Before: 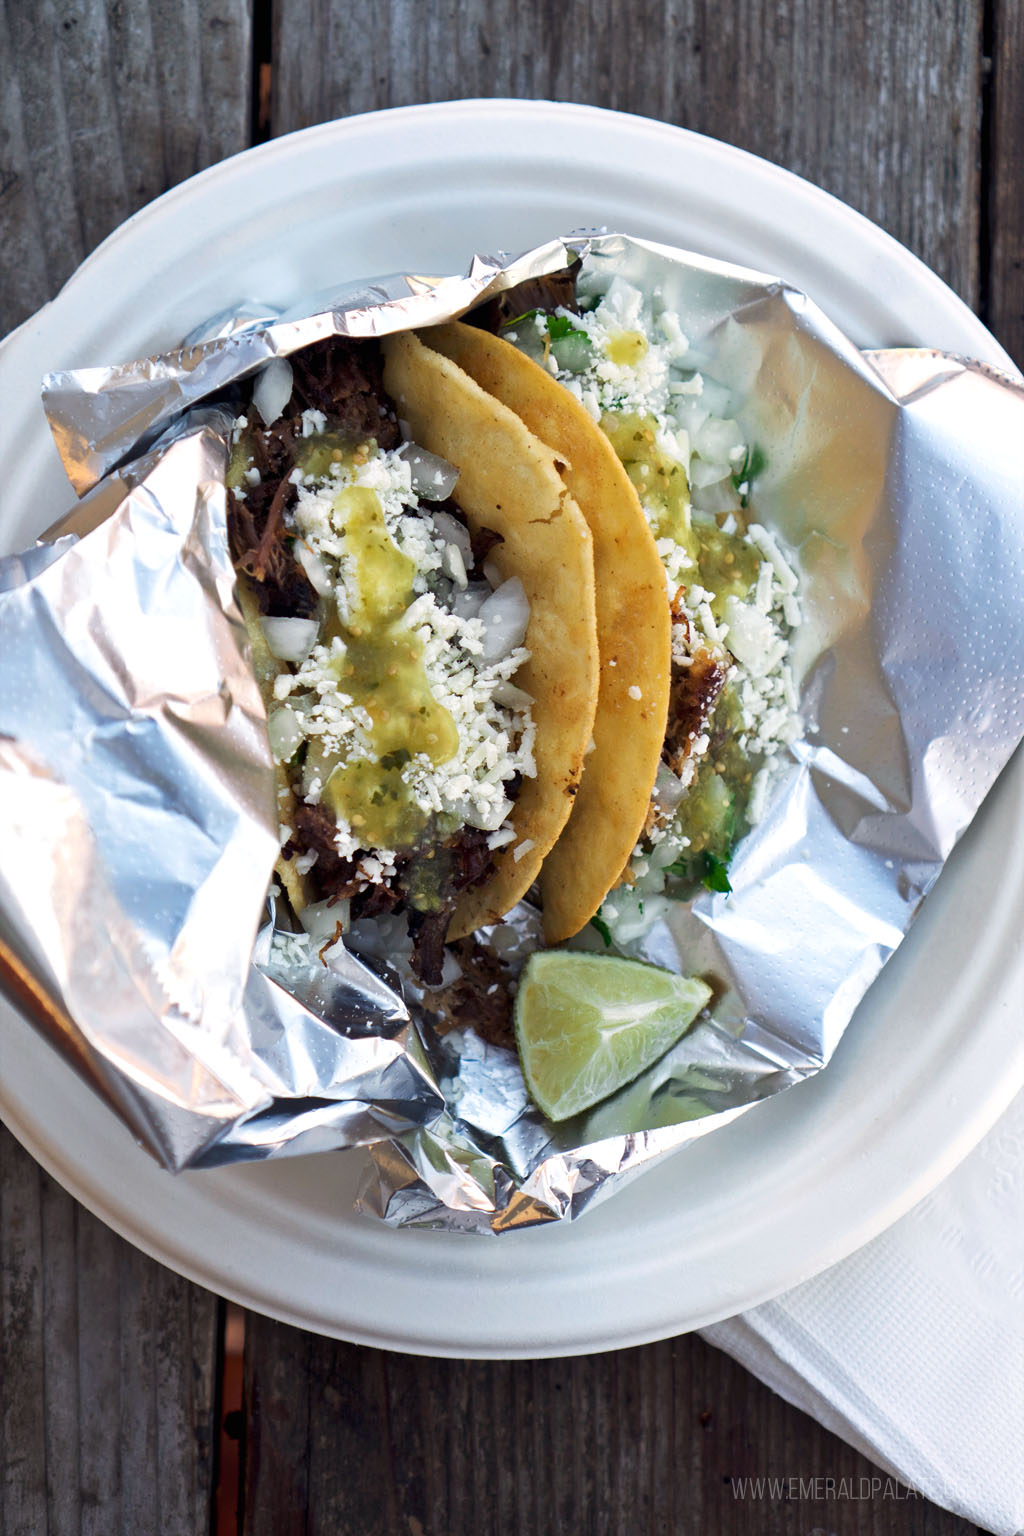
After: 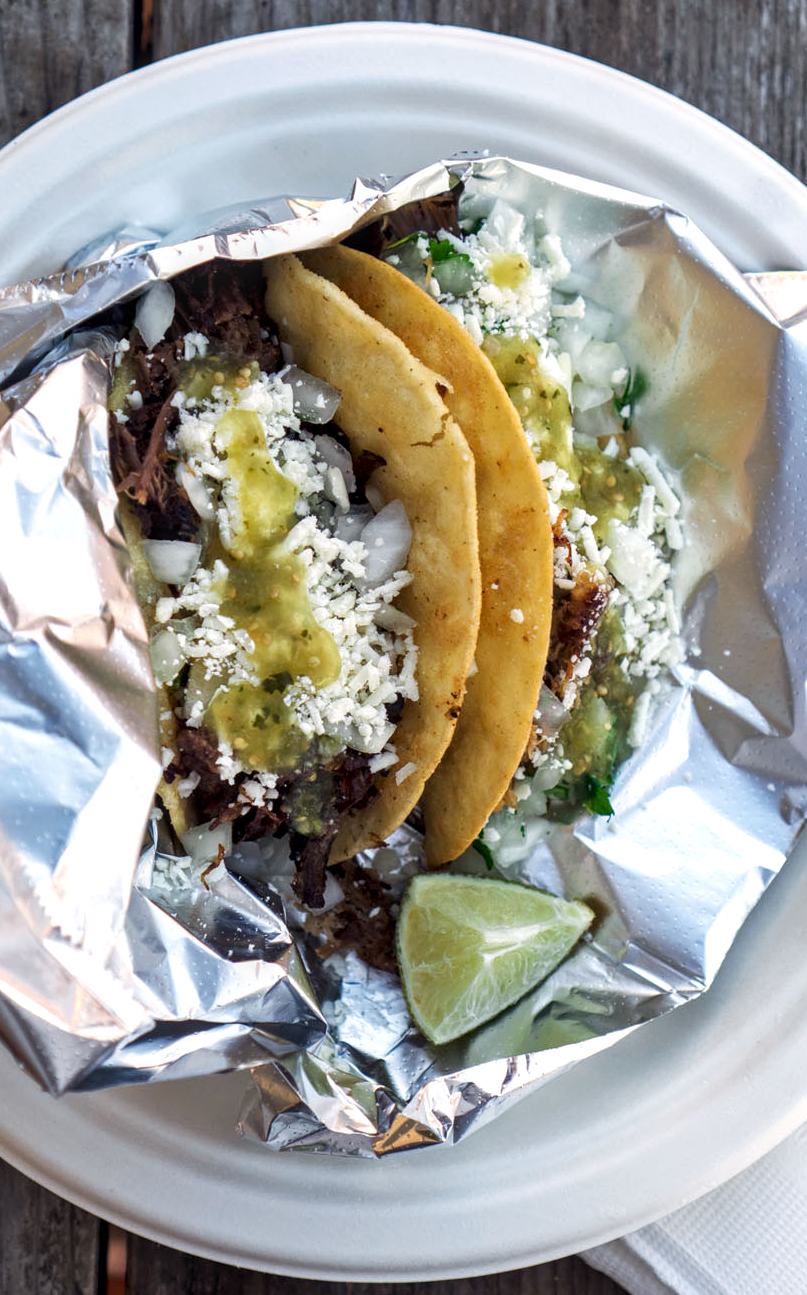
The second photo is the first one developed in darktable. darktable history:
crop: left 11.563%, top 5.028%, right 9.572%, bottom 10.639%
local contrast: detail 130%
